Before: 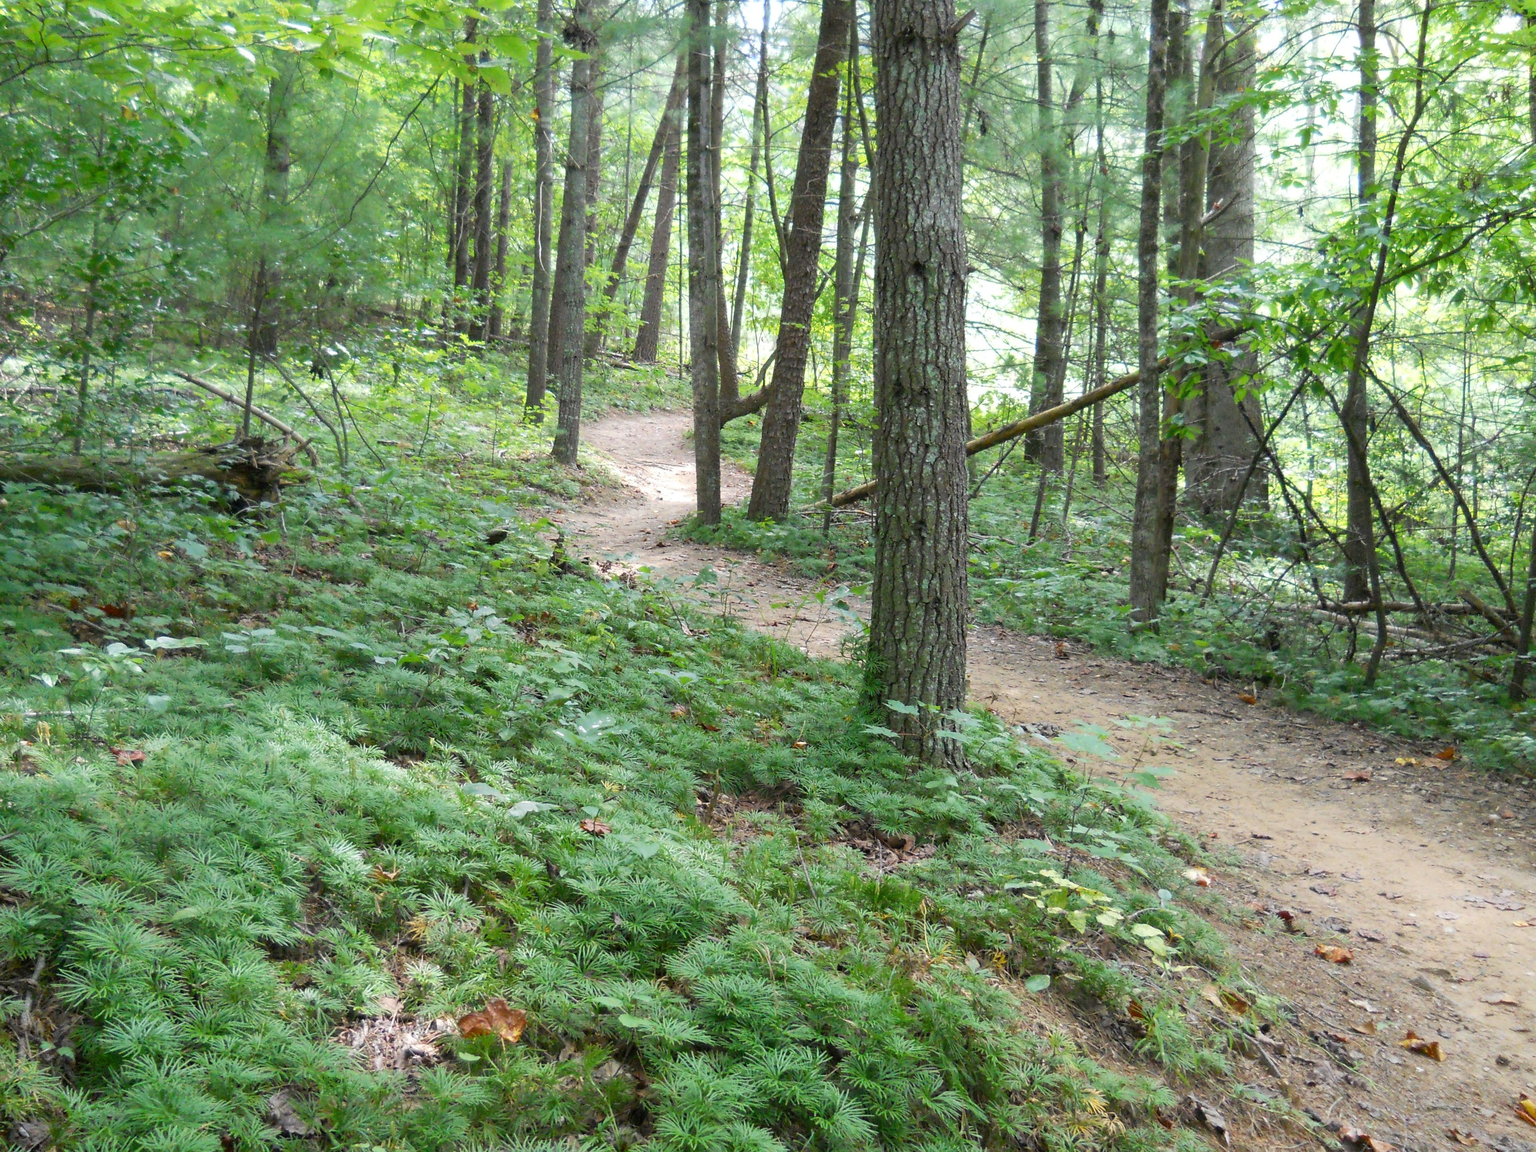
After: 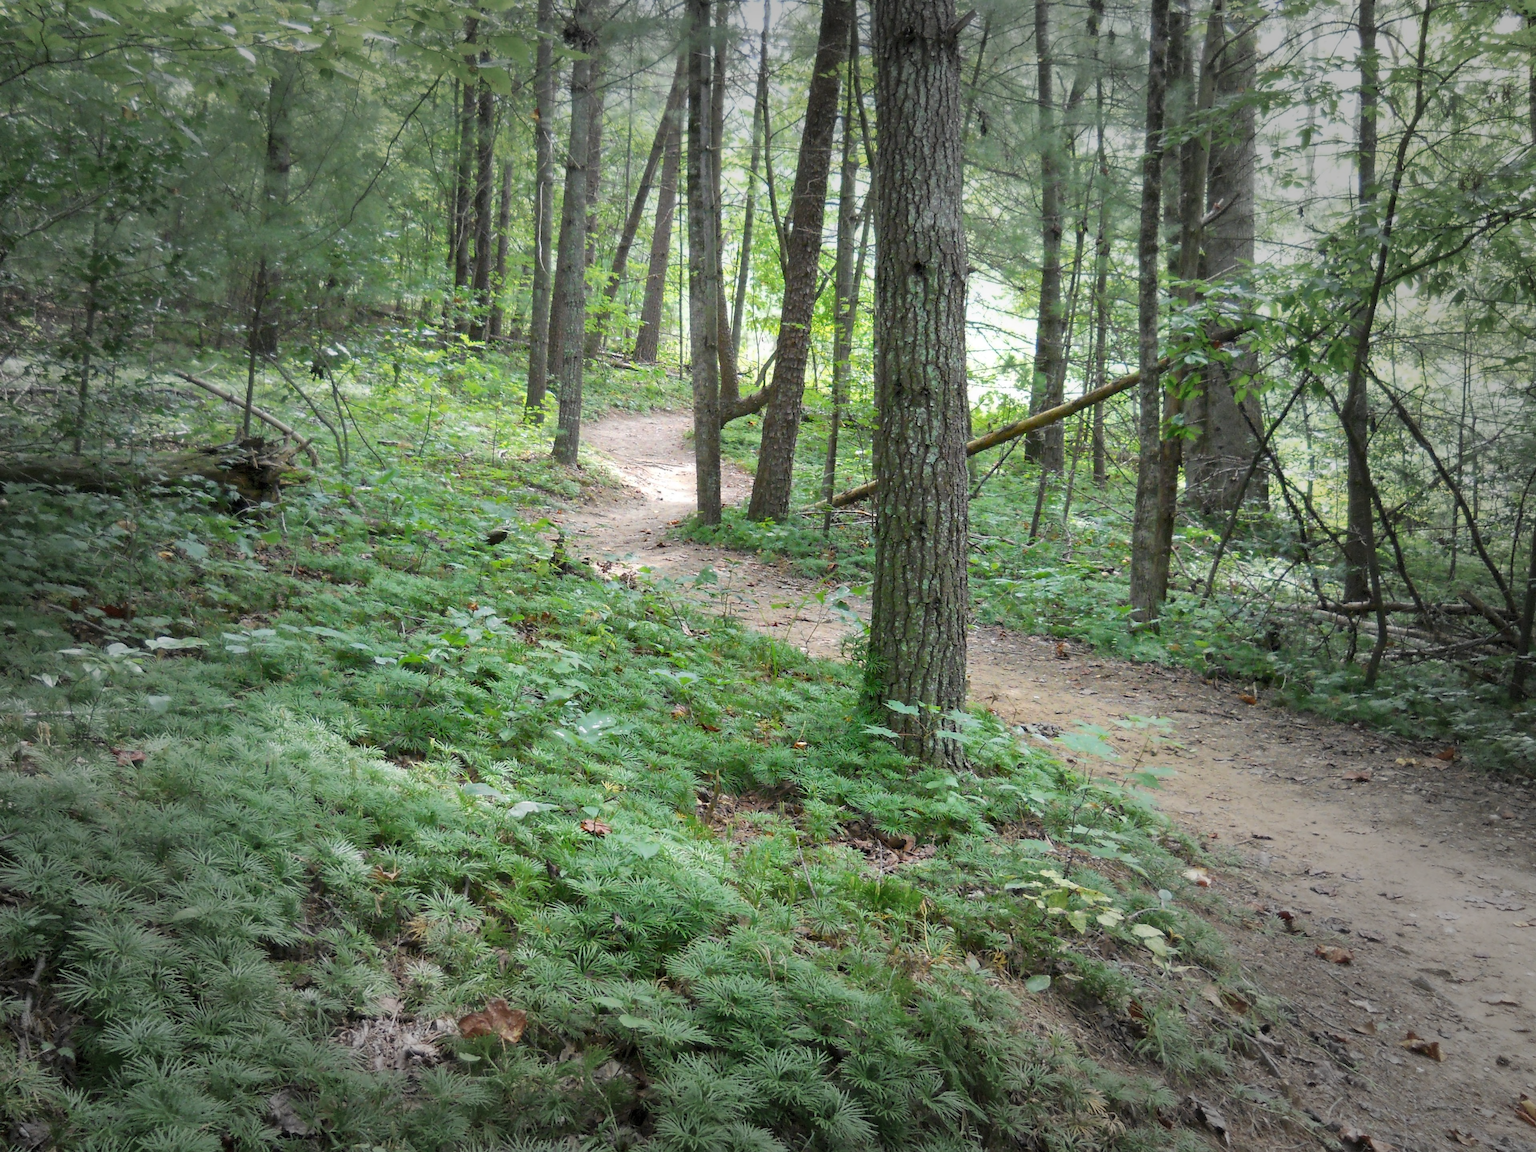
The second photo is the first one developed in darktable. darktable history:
vignetting: fall-off start 48.18%, automatic ratio true, width/height ratio 1.291
tone equalizer: -8 EV -1.82 EV, -7 EV -1.2 EV, -6 EV -1.61 EV
